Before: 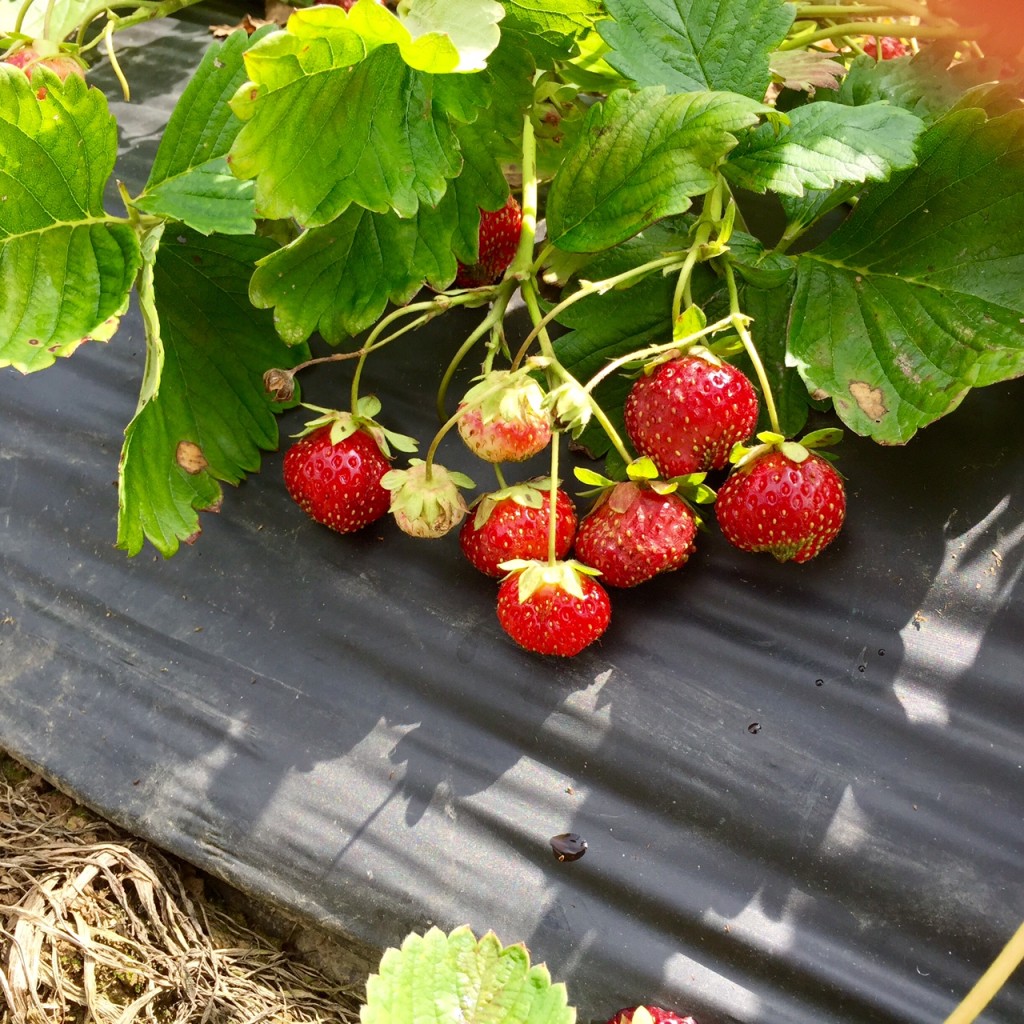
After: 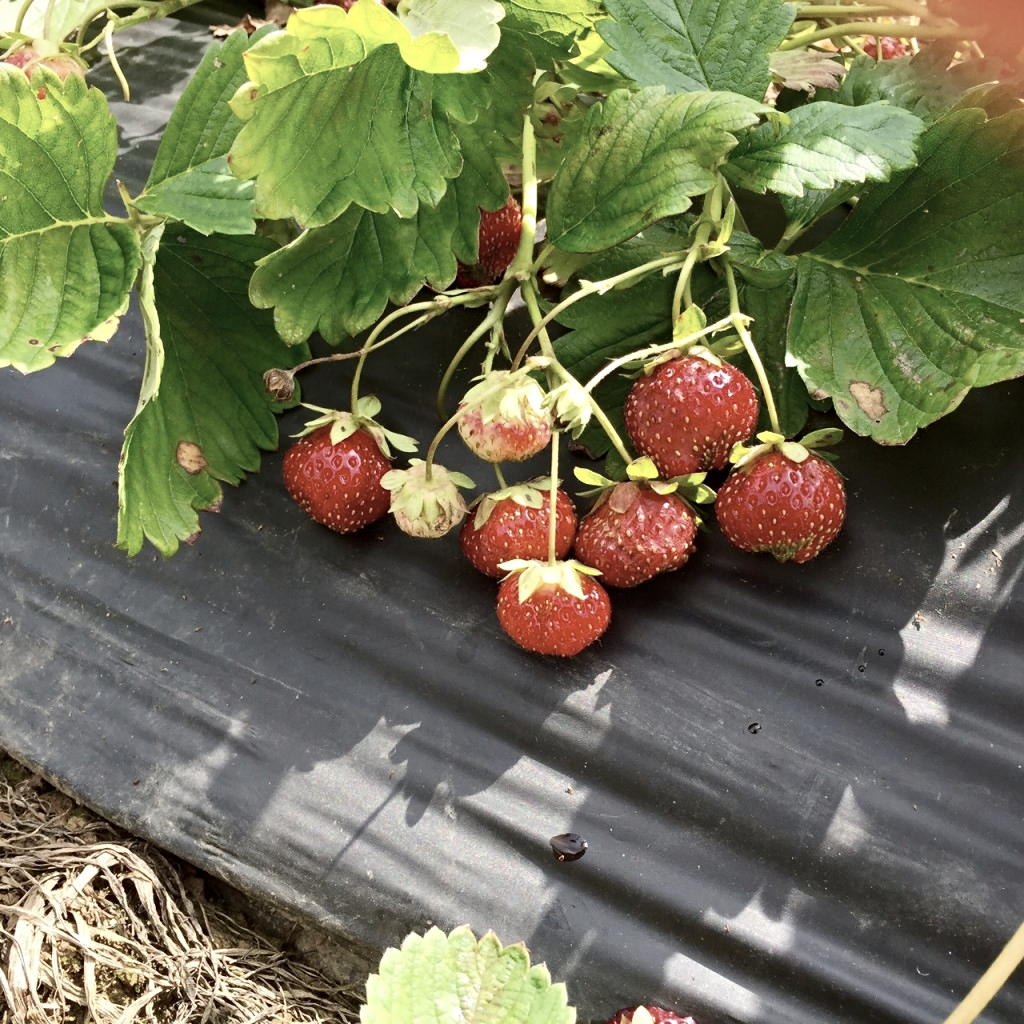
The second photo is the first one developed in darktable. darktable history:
contrast equalizer: y [[0.5, 0.504, 0.515, 0.527, 0.535, 0.534], [0.5 ×6], [0.491, 0.387, 0.179, 0.068, 0.068, 0.068], [0 ×5, 0.023], [0 ×6]]
contrast brightness saturation: contrast 0.095, saturation -0.357
